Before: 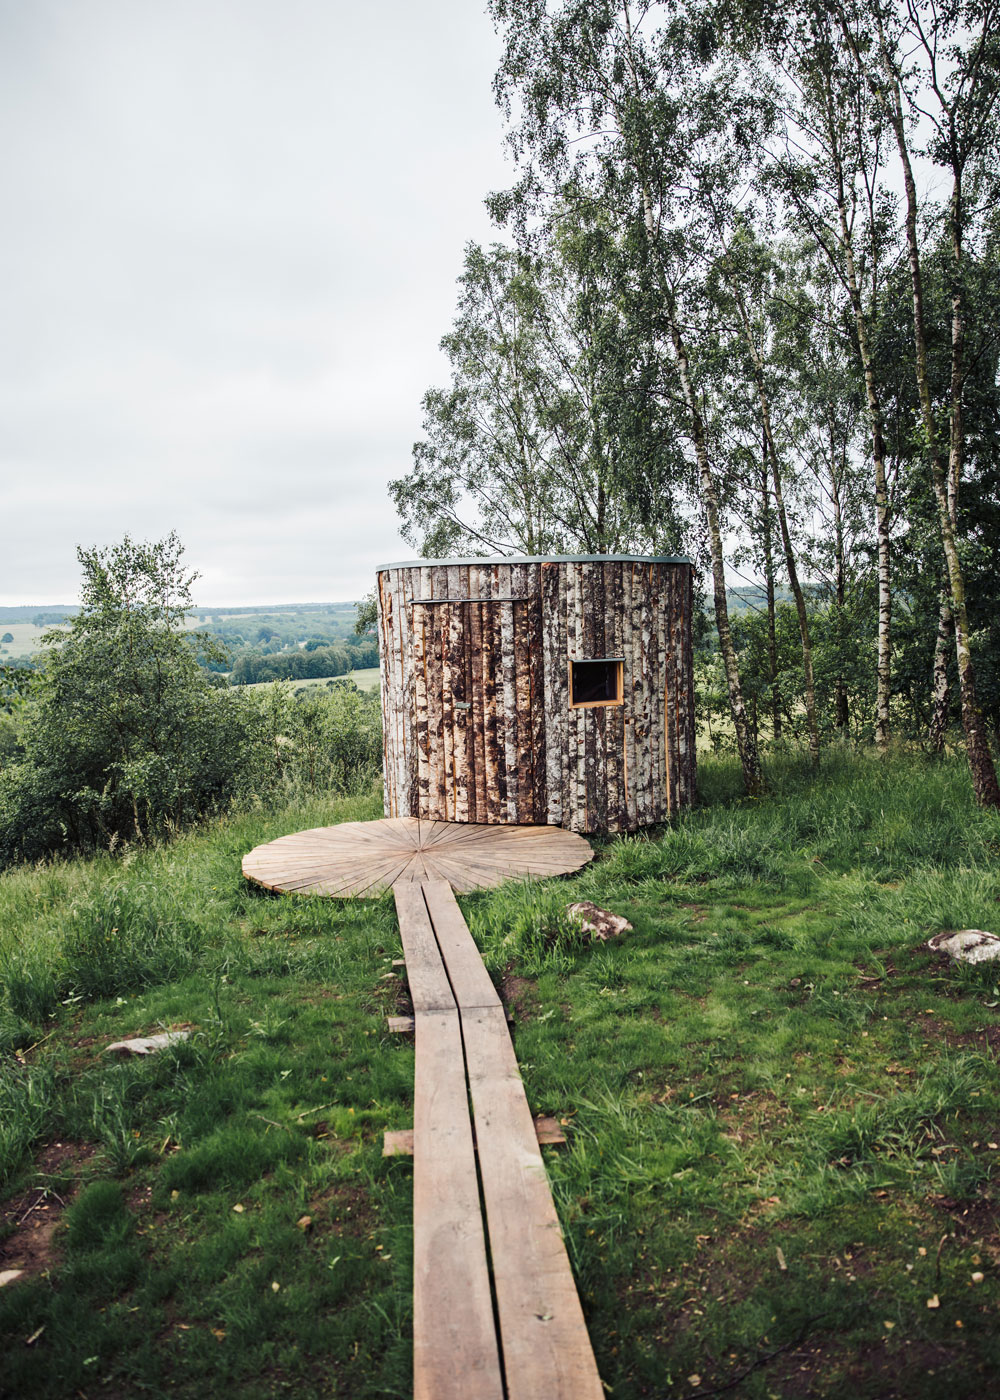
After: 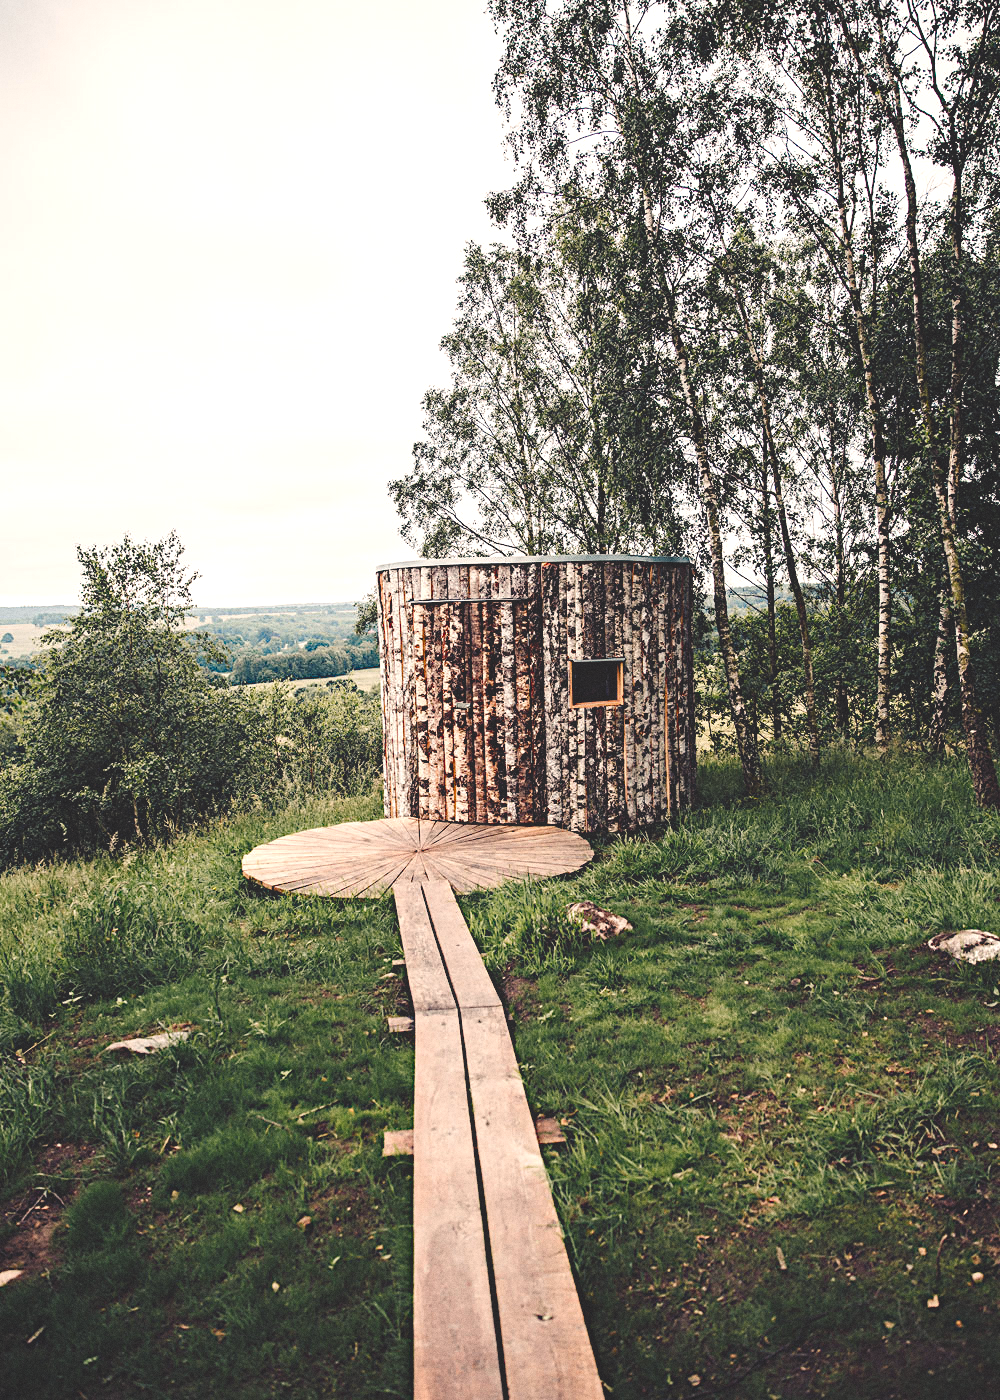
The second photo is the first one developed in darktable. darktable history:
contrast equalizer "negative clarity": octaves 7, y [[0.6 ×6], [0.55 ×6], [0 ×6], [0 ×6], [0 ×6]], mix -0.2
diffuse or sharpen "_builtin_sharpen demosaicing | AA filter": edge sensitivity 1, 1st order anisotropy 100%, 2nd order anisotropy 100%, 3rd order anisotropy 100%, 4th order anisotropy 100%, 1st order speed -25%, 2nd order speed -25%, 3rd order speed -25%, 4th order speed -25%
diffuse or sharpen "bloom 10%": radius span 32, 1st order speed 50%, 2nd order speed 50%, 3rd order speed 50%, 4th order speed 50% | blend: blend mode normal, opacity 10%; mask: uniform (no mask)
grain "film": coarseness 0.09 ISO
rgb primaries "creative|film": red hue 0.019, red purity 0.907, green hue 0.07, green purity 0.883, blue hue -0.093, blue purity 0.96
tone equalizer "_builtin_contrast tone curve | soft": -8 EV -0.417 EV, -7 EV -0.389 EV, -6 EV -0.333 EV, -5 EV -0.222 EV, -3 EV 0.222 EV, -2 EV 0.333 EV, -1 EV 0.389 EV, +0 EV 0.417 EV, edges refinement/feathering 500, mask exposure compensation -1.57 EV, preserve details no
color balance rgb "creative|film": shadows lift › chroma 2%, shadows lift › hue 247.2°, power › chroma 0.3%, power › hue 25.2°, highlights gain › chroma 3%, highlights gain › hue 60°, global offset › luminance 2%, perceptual saturation grading › global saturation 20%, perceptual saturation grading › highlights -20%, perceptual saturation grading › shadows 30%
